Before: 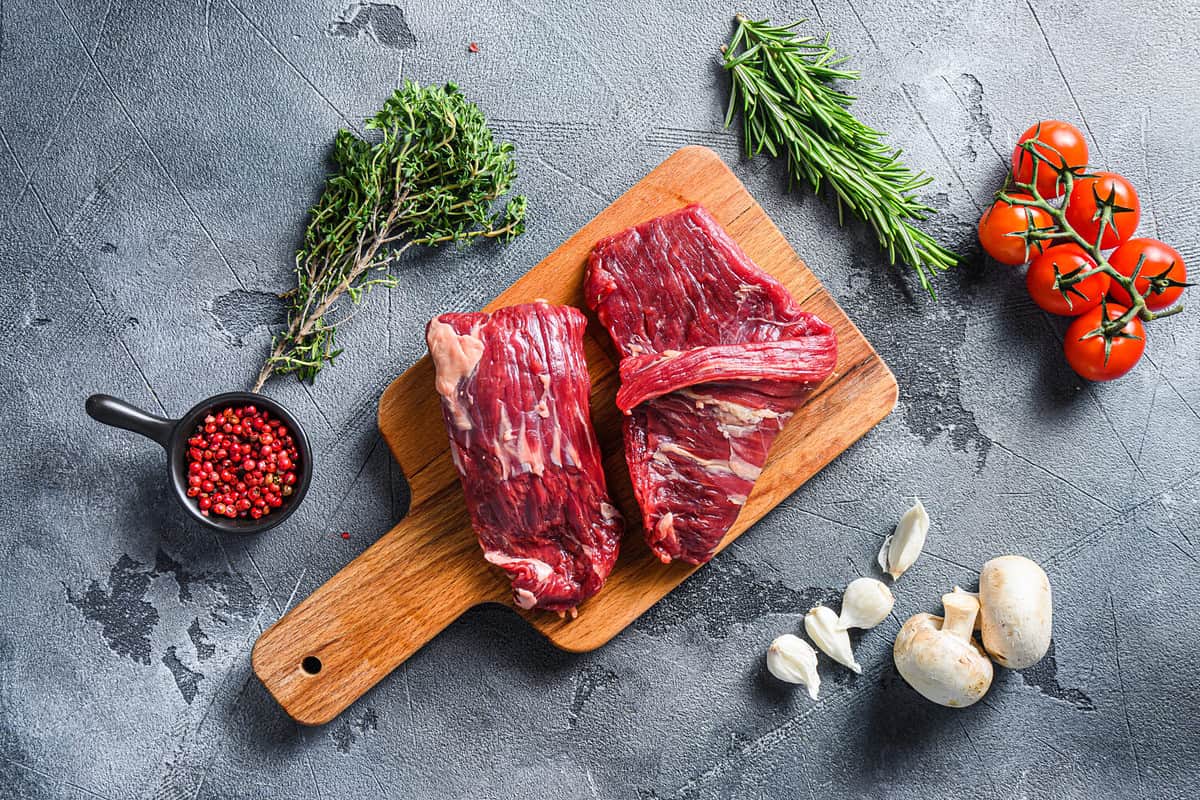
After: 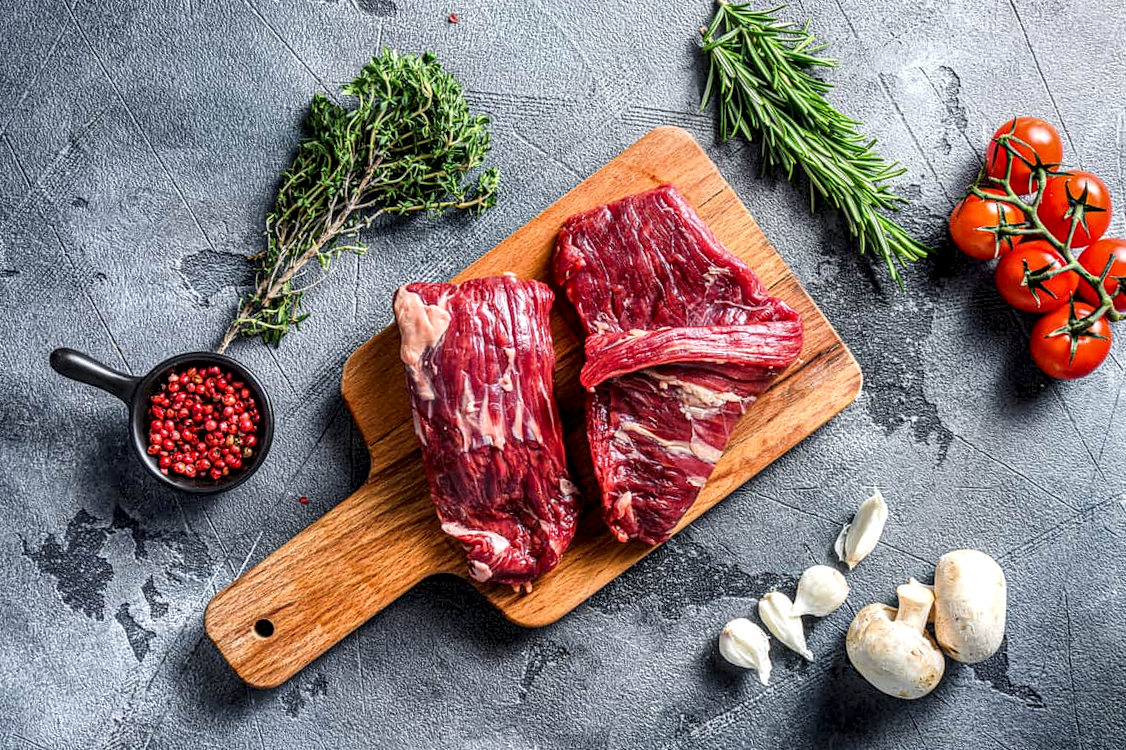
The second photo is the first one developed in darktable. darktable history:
local contrast: detail 150%
crop and rotate: angle -2.54°
